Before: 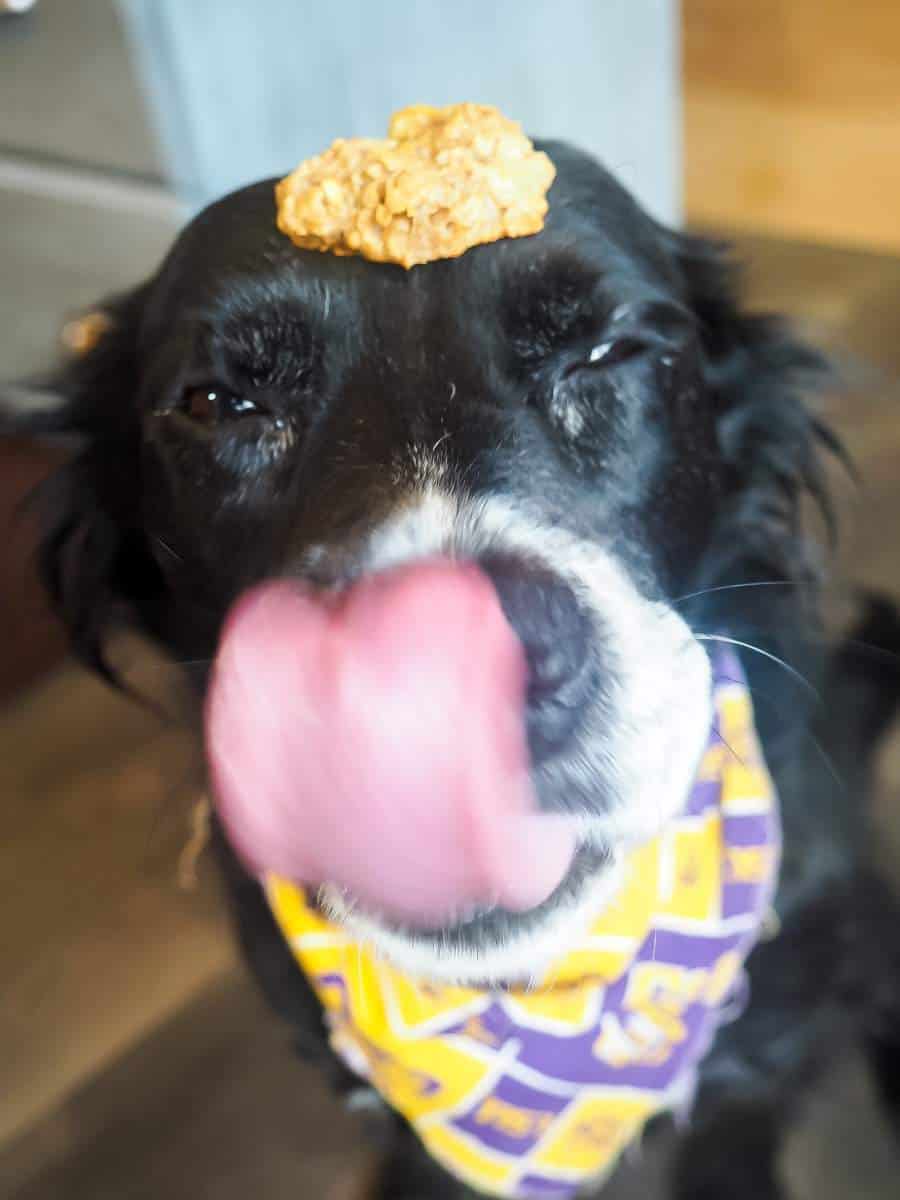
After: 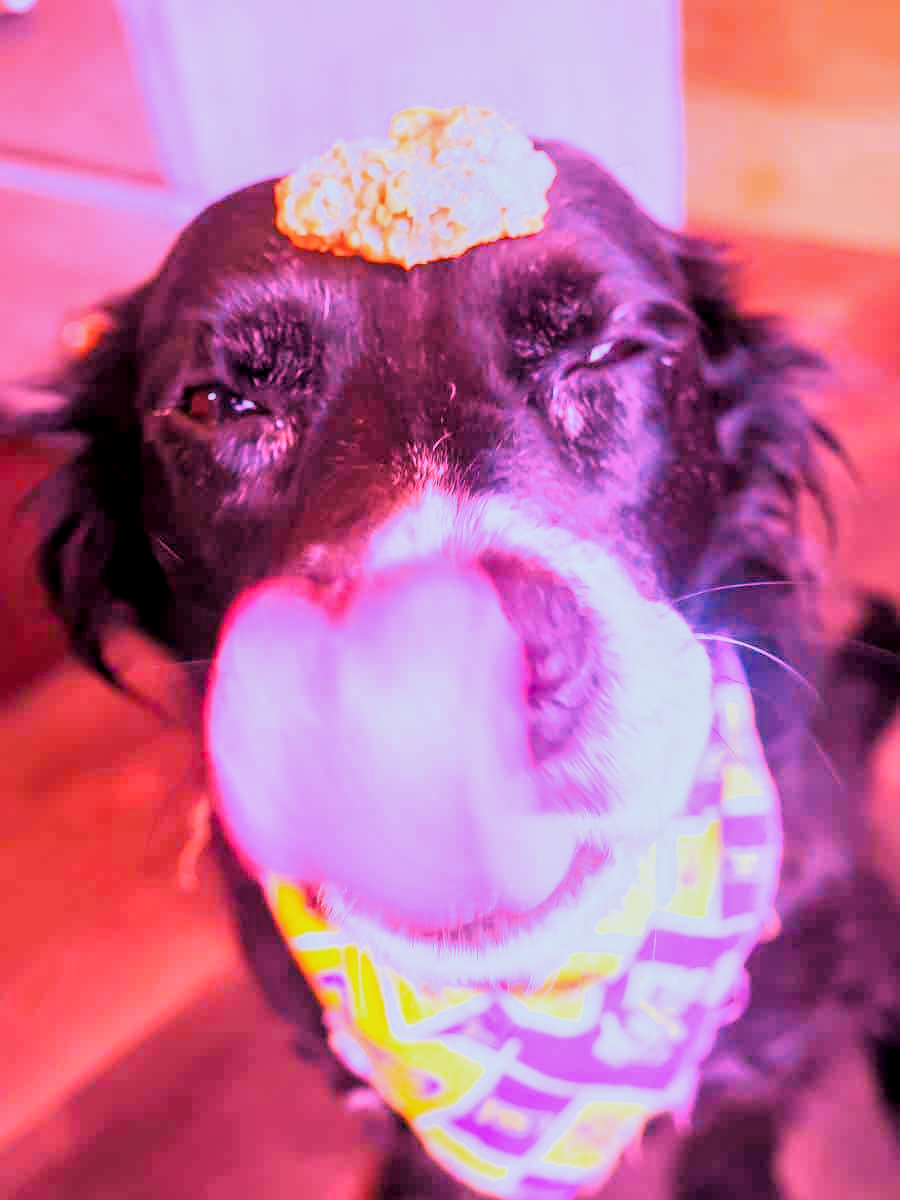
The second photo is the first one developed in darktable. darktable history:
white balance: red 2.229, blue 1.46
color calibration "scene-referred default": x 0.37, y 0.382, temperature 4313.32 K
filmic rgb "scene-referred default": black relative exposure -7.65 EV, white relative exposure 4.56 EV, hardness 3.61
local contrast: on, module defaults
raw chromatic aberrations: on, module defaults
color balance rgb: perceptual saturation grading › global saturation 25%, global vibrance 20%
exposure: black level correction 0.001, exposure 0.5 EV, compensate exposure bias true, compensate highlight preservation false
highlight reconstruction: method reconstruct color, iterations 1, diameter of reconstruction 64 px
hot pixels: on, module defaults
lens correction: scale 1.01, crop 1, focal 85, aperture 2.8, distance 10.02, camera "Canon EOS RP", lens "Canon RF 85mm F2 MACRO IS STM"
tone equalizer "mask blending: all purposes": on, module defaults
raw denoise: x [[0, 0.25, 0.5, 0.75, 1] ×4]
